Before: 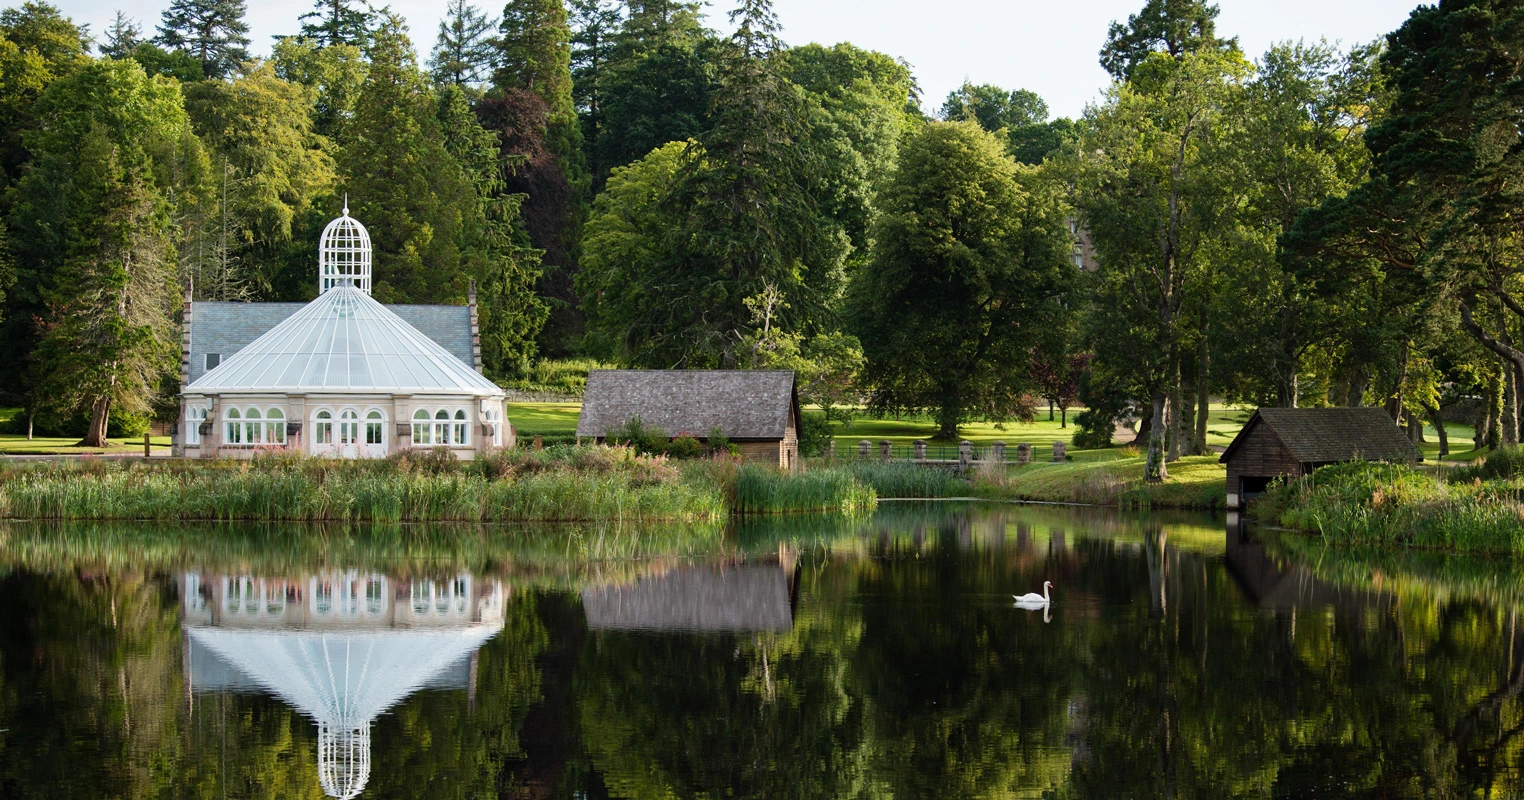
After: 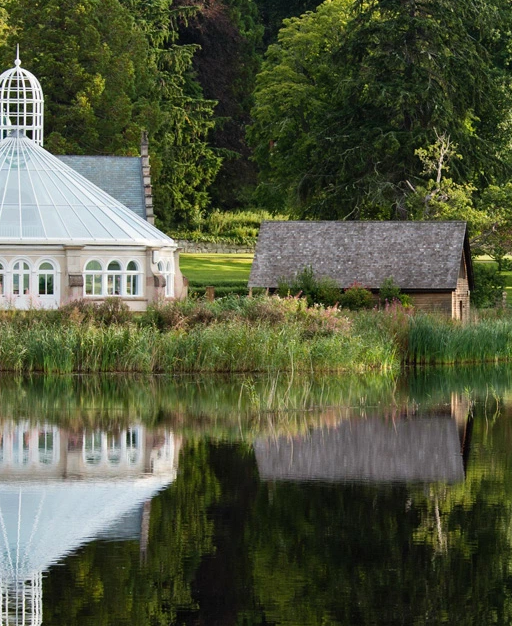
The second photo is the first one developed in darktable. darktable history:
crop and rotate: left 21.561%, top 18.728%, right 44.79%, bottom 2.99%
